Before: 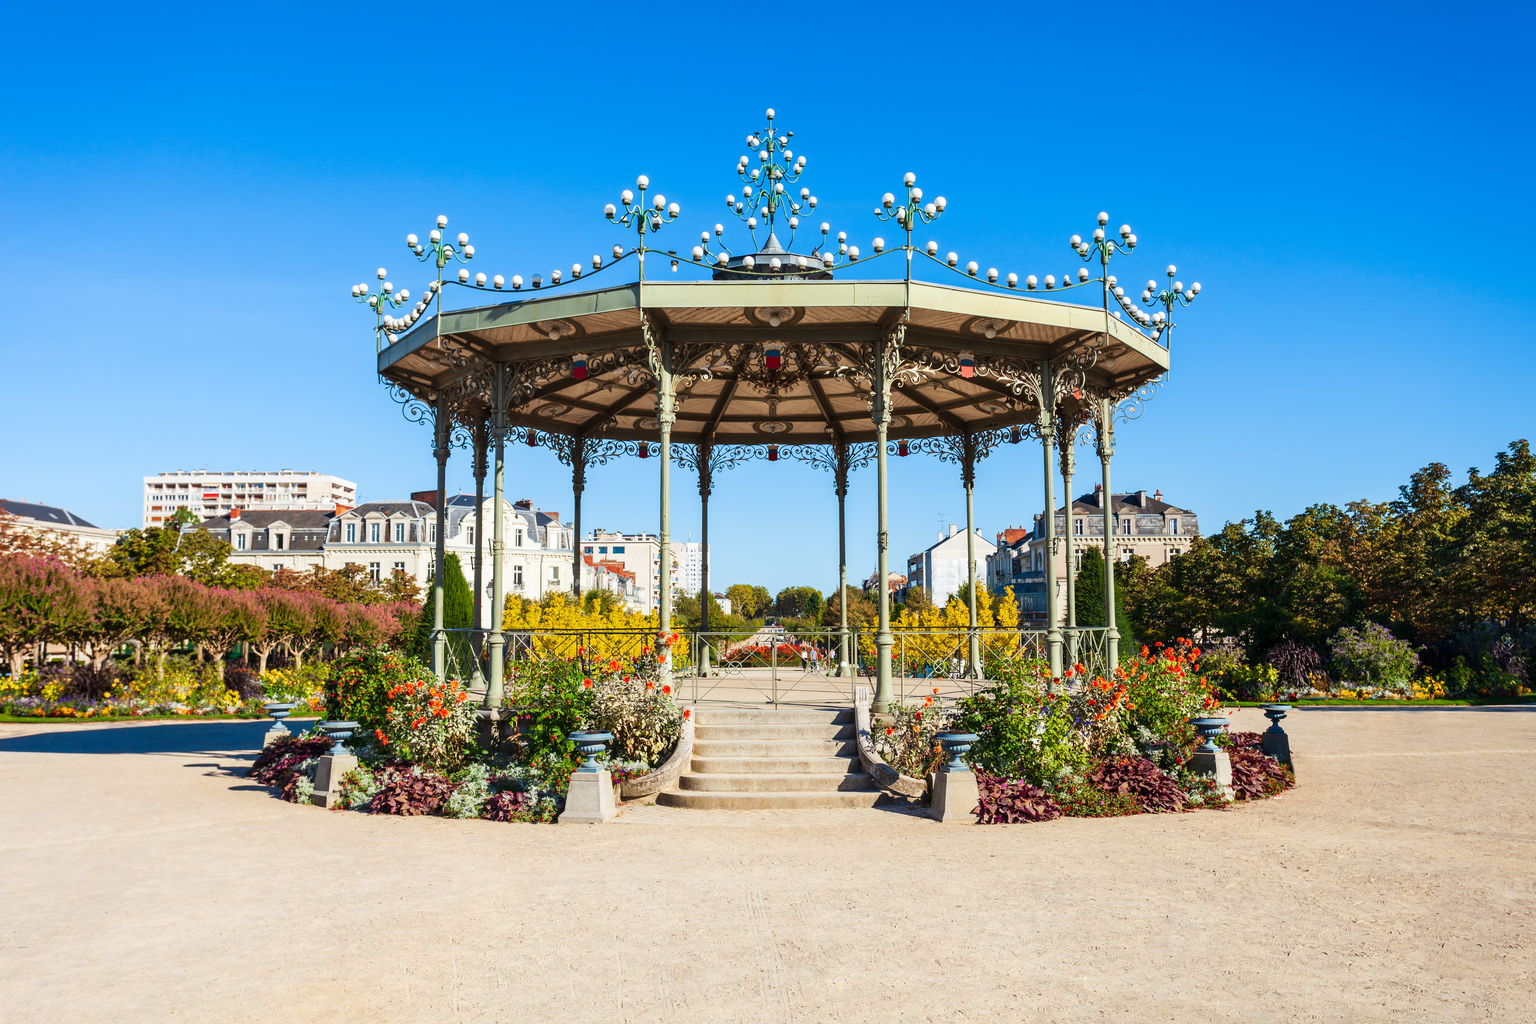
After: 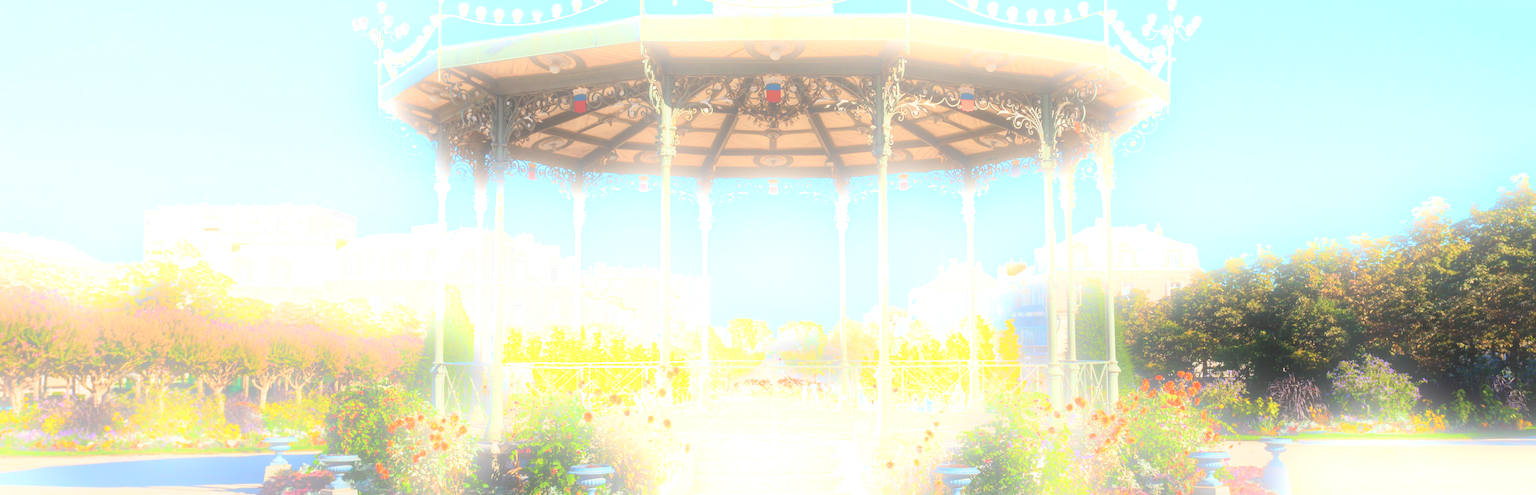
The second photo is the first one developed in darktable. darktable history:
crop and rotate: top 26.056%, bottom 25.543%
bloom: size 25%, threshold 5%, strength 90%
contrast equalizer: octaves 7, y [[0.502, 0.505, 0.512, 0.529, 0.564, 0.588], [0.5 ×6], [0.502, 0.505, 0.512, 0.529, 0.564, 0.588], [0, 0.001, 0.001, 0.004, 0.008, 0.011], [0, 0.001, 0.001, 0.004, 0.008, 0.011]], mix -1
local contrast: mode bilateral grid, contrast 25, coarseness 60, detail 151%, midtone range 0.2
